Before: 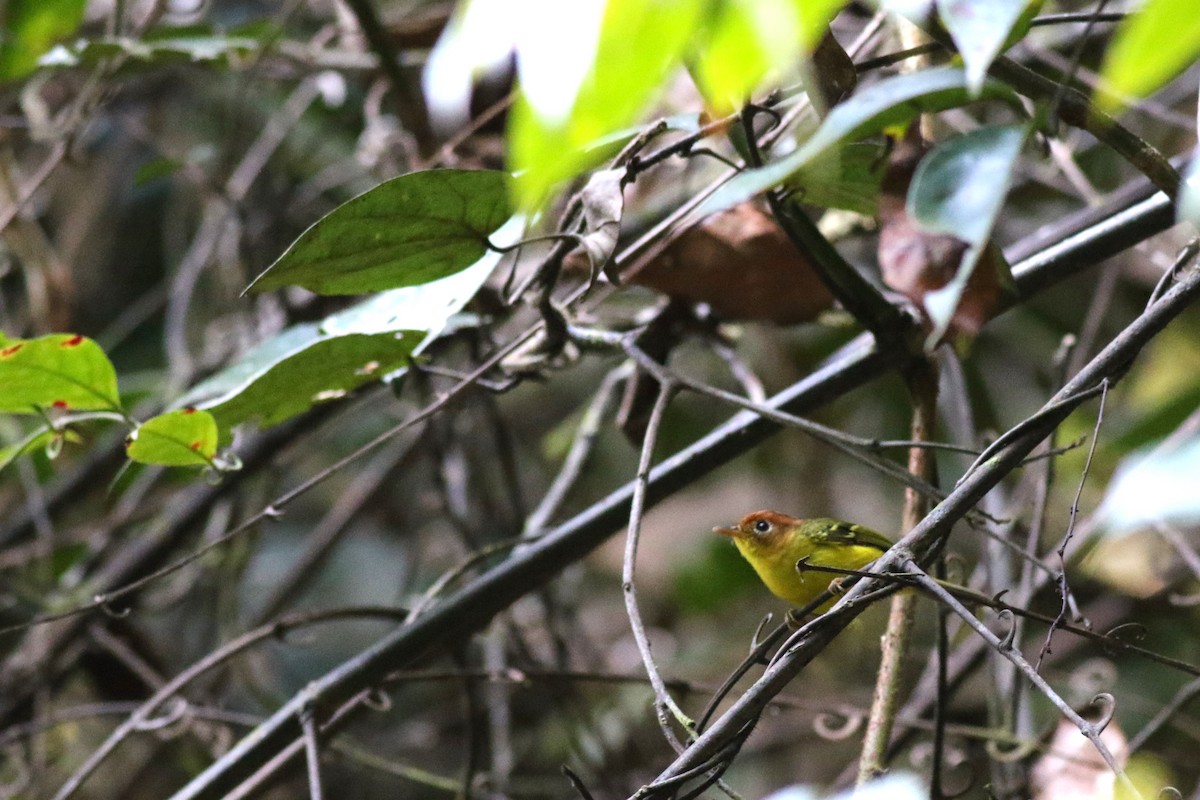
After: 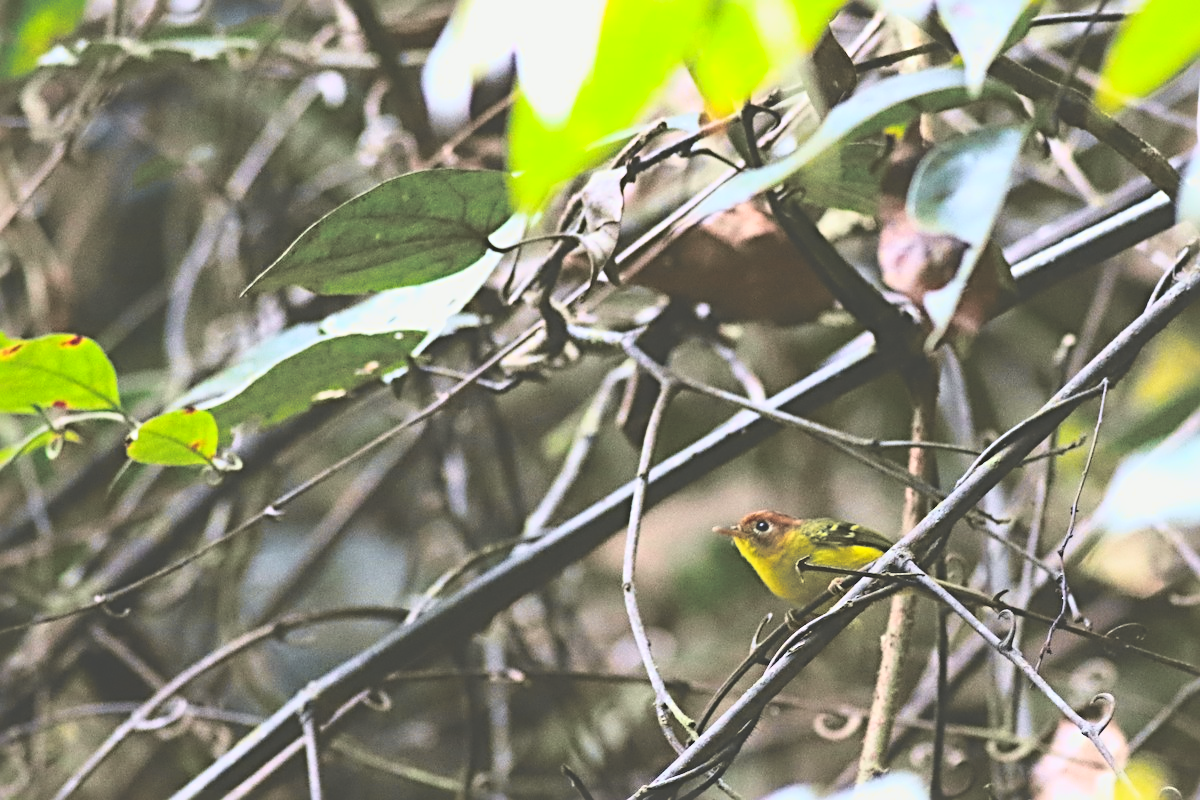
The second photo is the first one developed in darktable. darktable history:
sharpen: radius 3.957
exposure: black level correction -0.063, exposure -0.05 EV, compensate highlight preservation false
tone curve: curves: ch0 [(0.003, 0.023) (0.071, 0.052) (0.236, 0.197) (0.466, 0.557) (0.625, 0.761) (0.783, 0.9) (0.994, 0.968)]; ch1 [(0, 0) (0.262, 0.227) (0.417, 0.386) (0.469, 0.467) (0.502, 0.498) (0.528, 0.53) (0.573, 0.579) (0.605, 0.621) (0.644, 0.671) (0.686, 0.728) (0.994, 0.987)]; ch2 [(0, 0) (0.262, 0.188) (0.385, 0.353) (0.427, 0.424) (0.495, 0.493) (0.515, 0.54) (0.547, 0.561) (0.589, 0.613) (0.644, 0.748) (1, 1)], color space Lab, independent channels, preserve colors none
